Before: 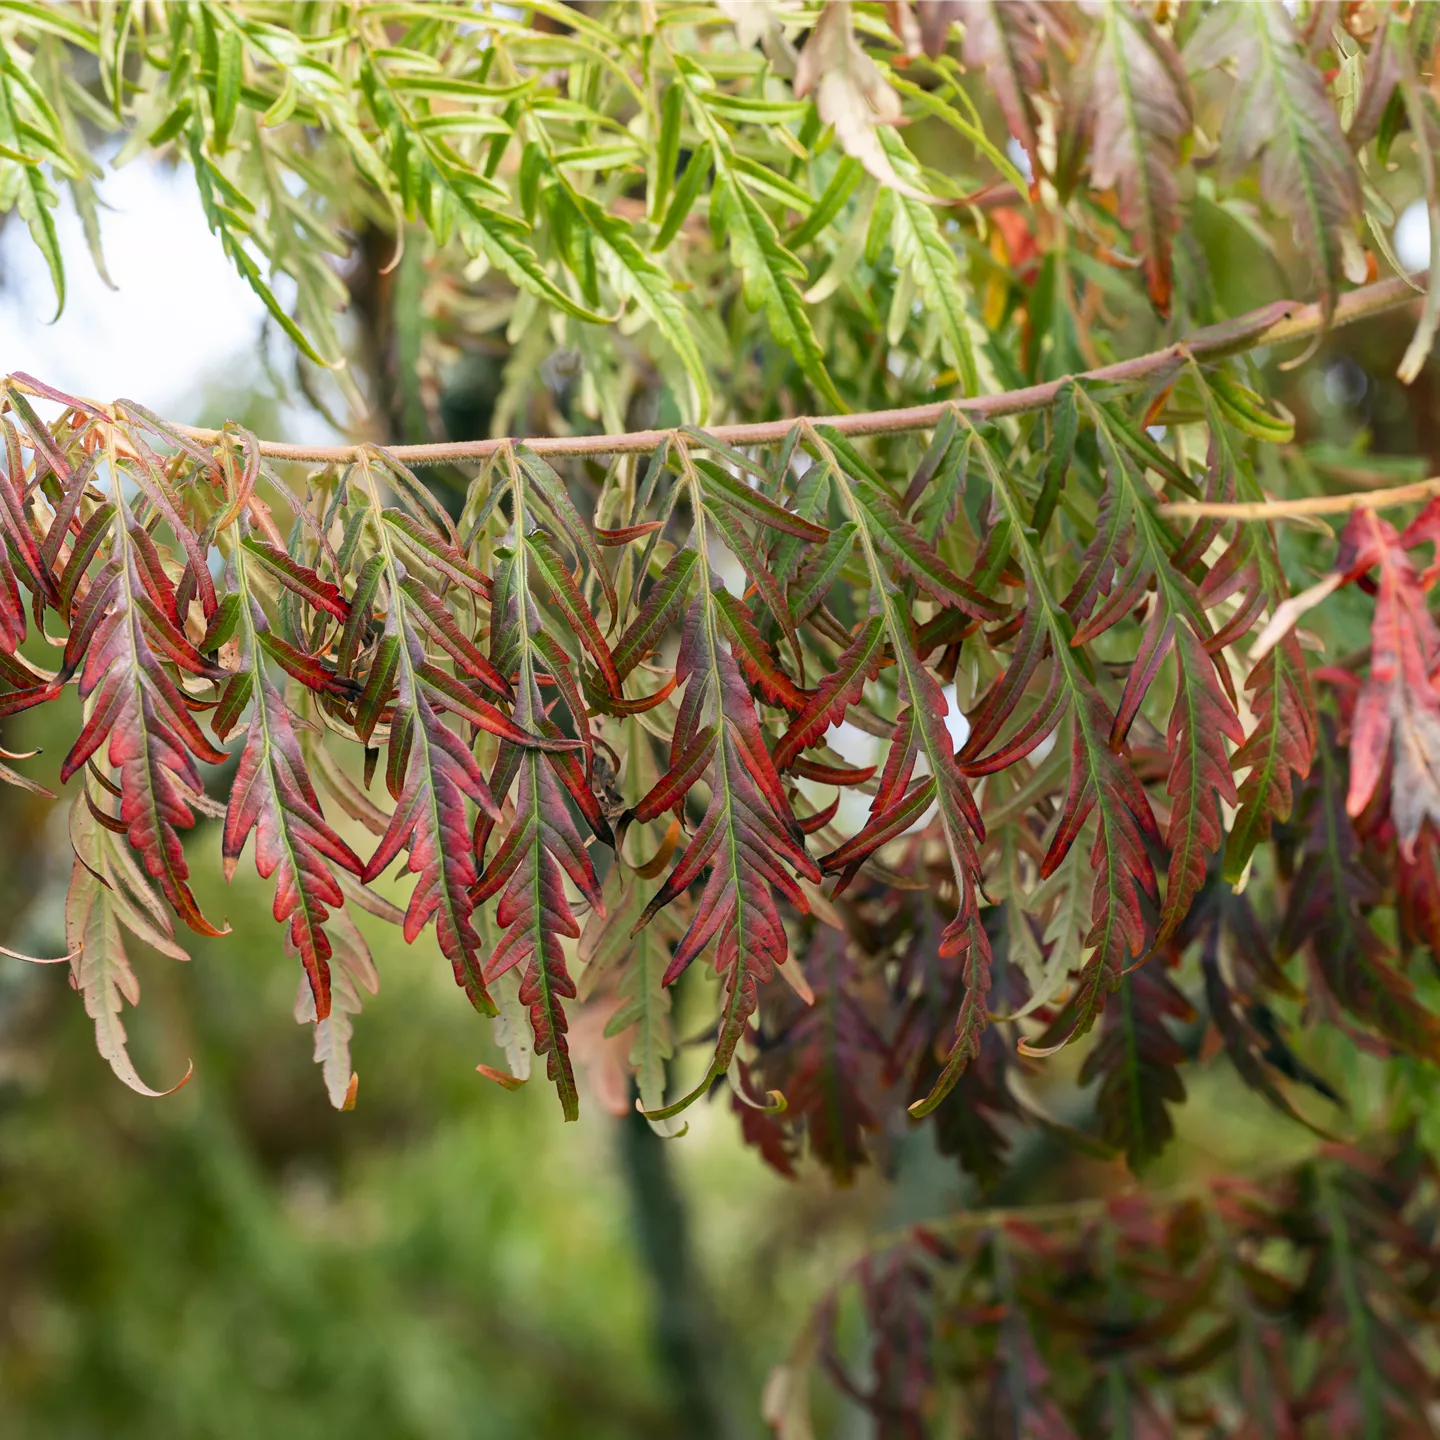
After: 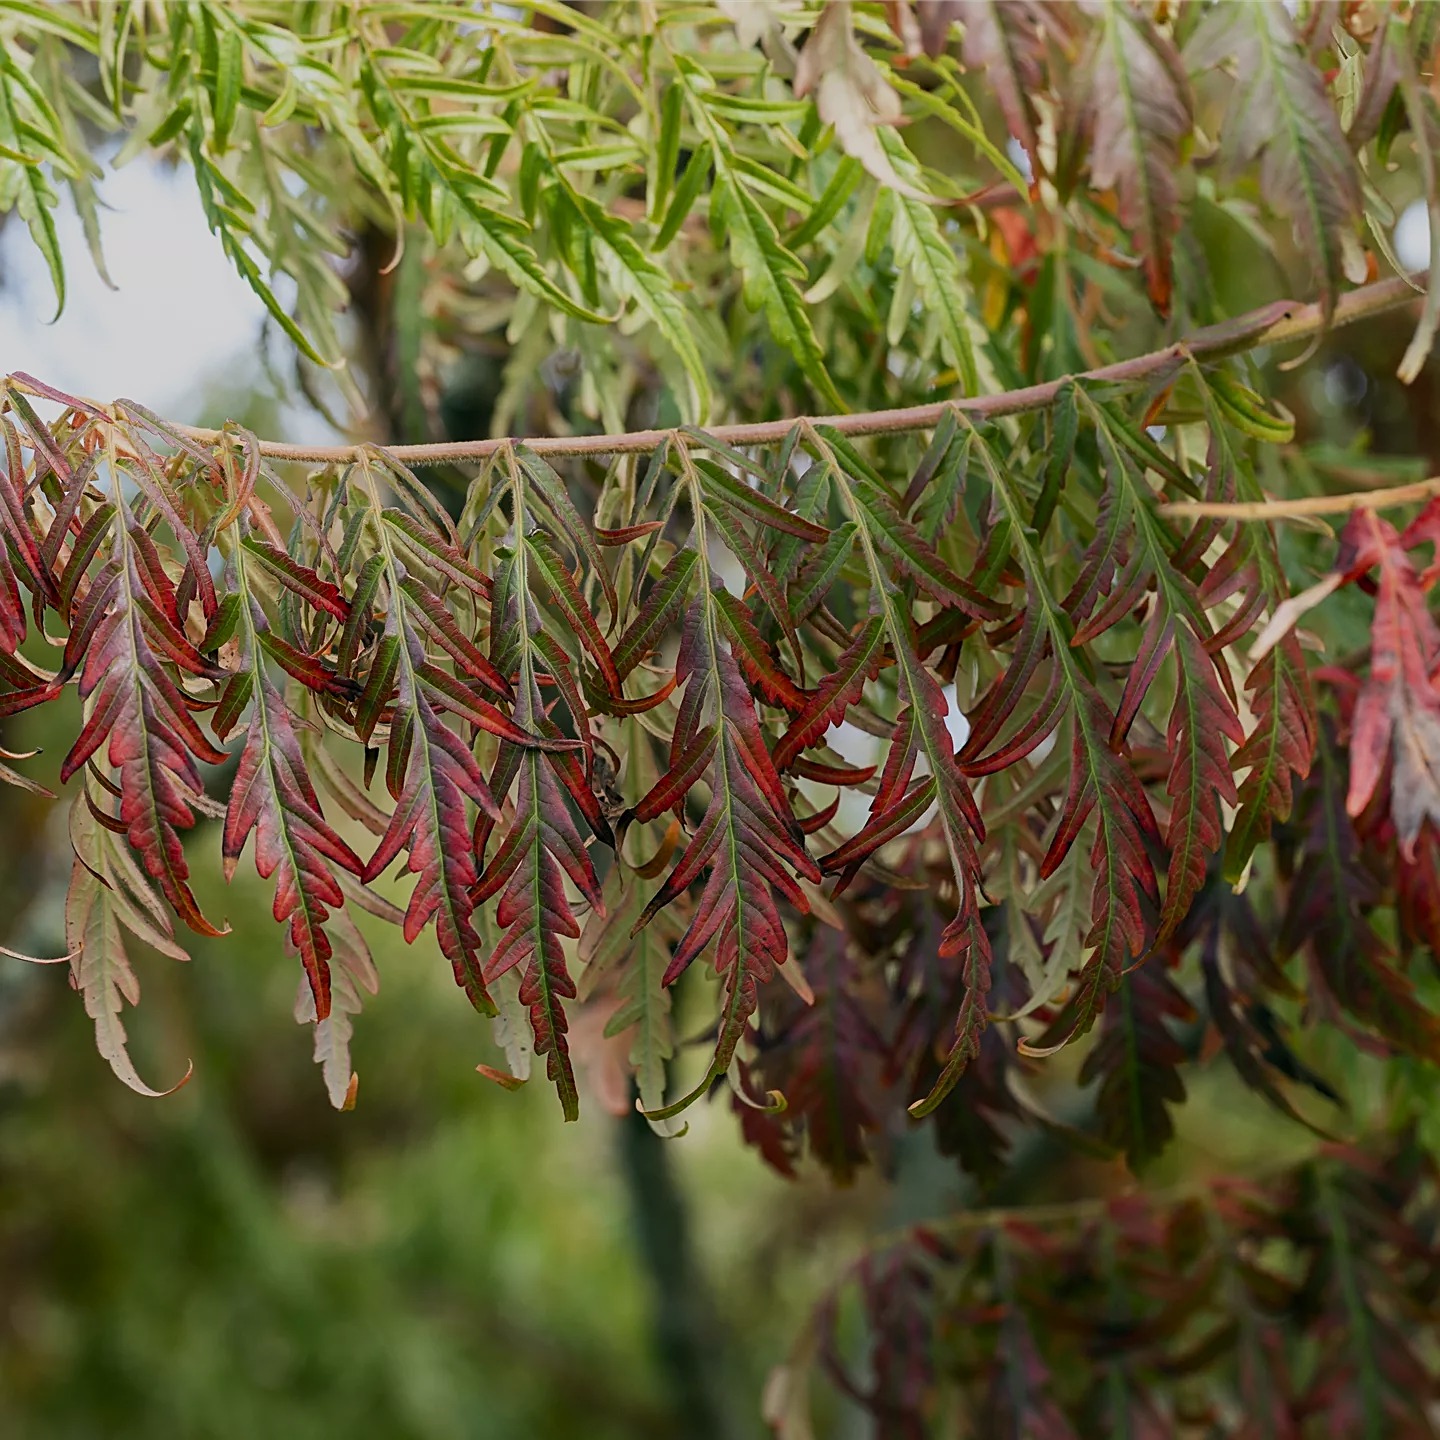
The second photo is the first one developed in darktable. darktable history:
sharpen: on, module defaults
exposure: black level correction 0, exposure -0.721 EV, compensate highlight preservation false
contrast brightness saturation: contrast 0.1, brightness 0.02, saturation 0.02
